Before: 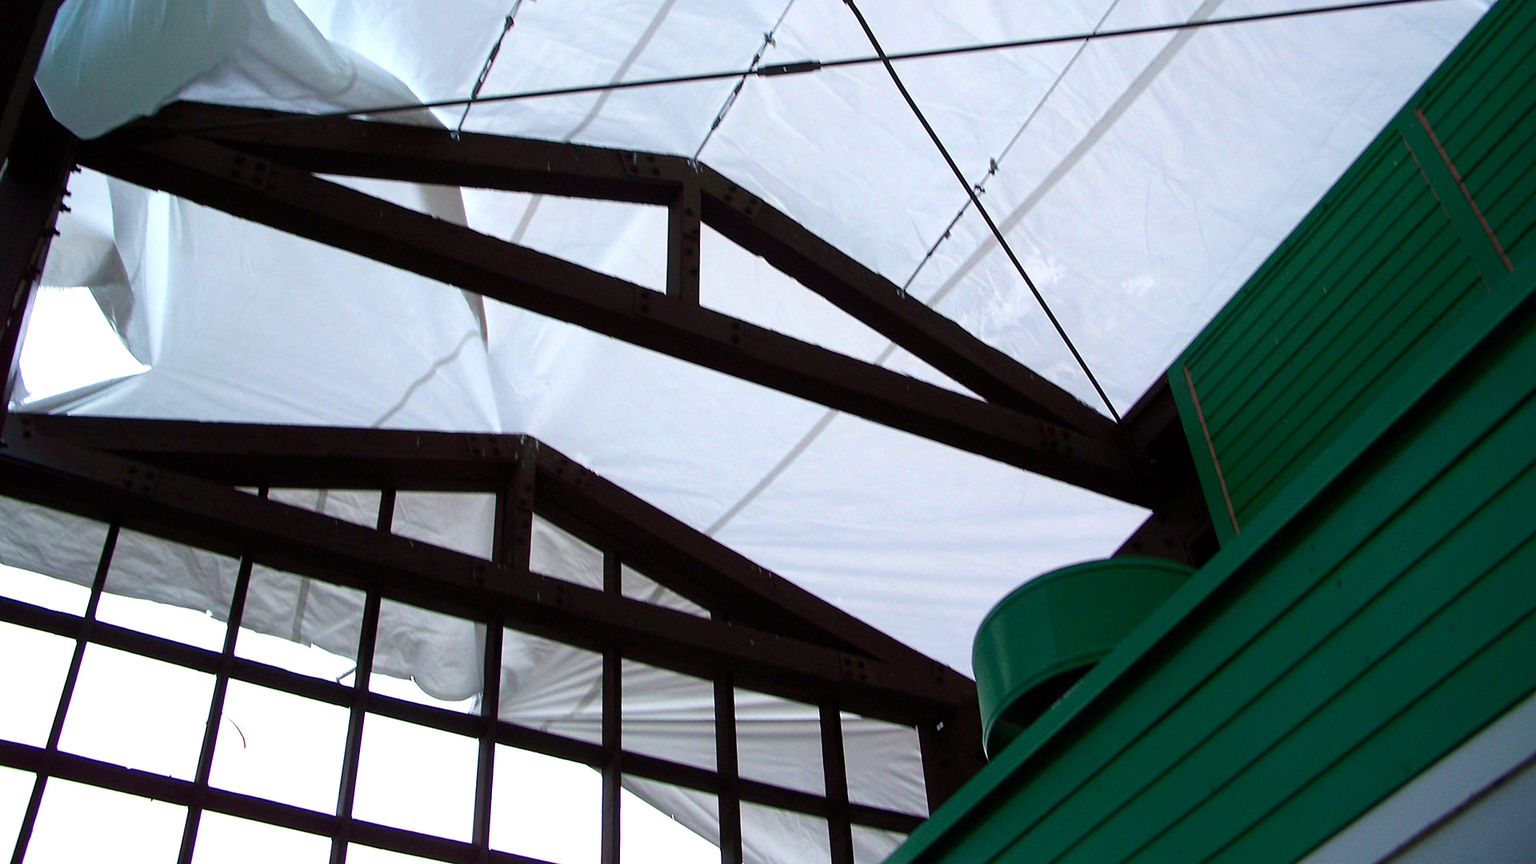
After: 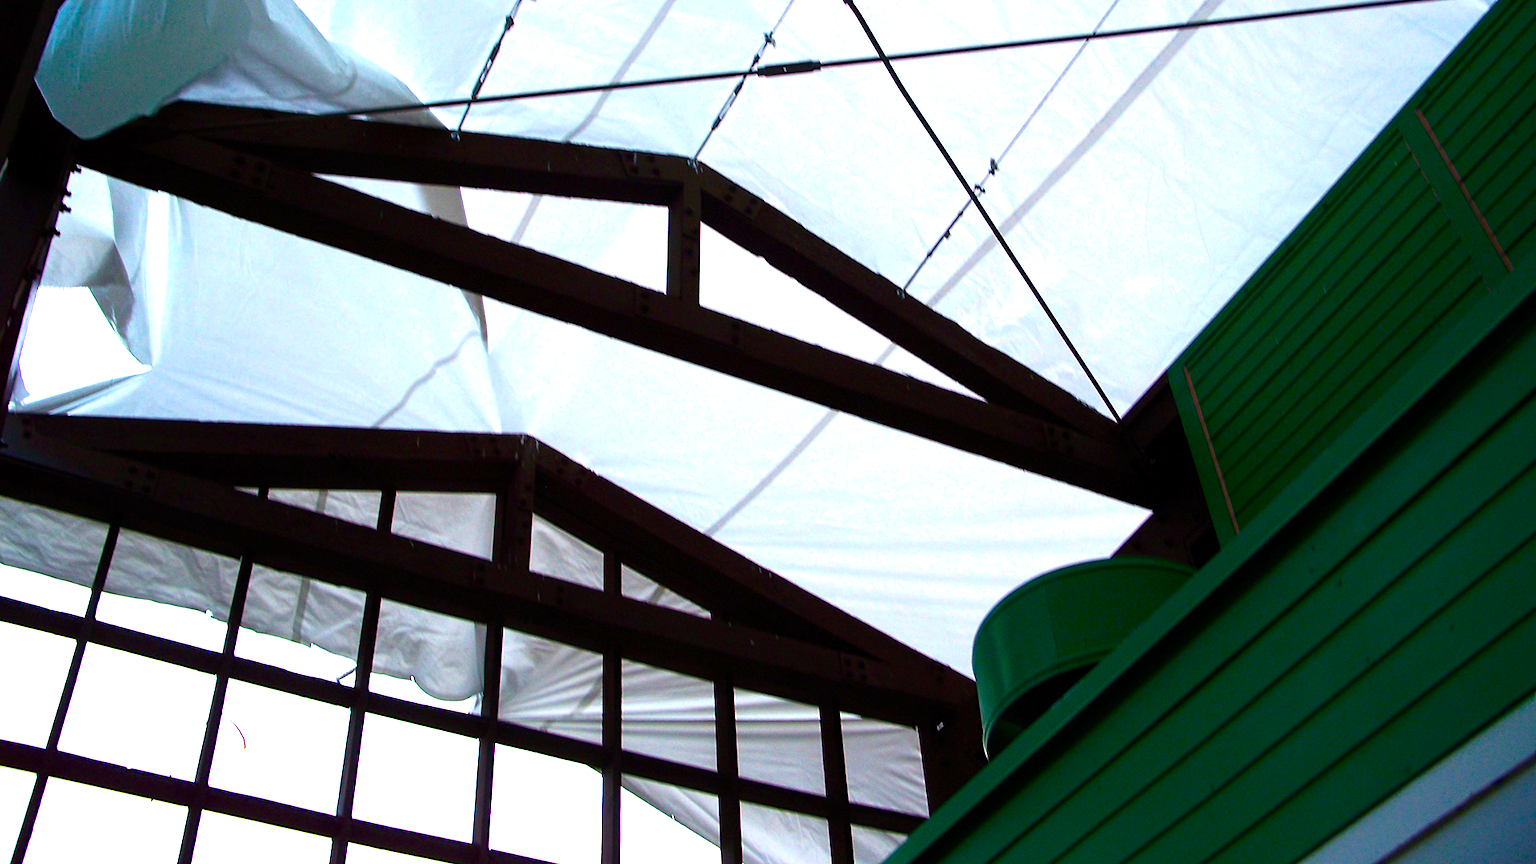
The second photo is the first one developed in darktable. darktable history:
color zones: curves: ch1 [(0, 0.455) (0.063, 0.455) (0.286, 0.495) (0.429, 0.5) (0.571, 0.5) (0.714, 0.5) (0.857, 0.5) (1, 0.455)]; ch2 [(0, 0.532) (0.063, 0.521) (0.233, 0.447) (0.429, 0.489) (0.571, 0.5) (0.714, 0.5) (0.857, 0.5) (1, 0.532)]
color balance rgb: linear chroma grading › global chroma 9%, perceptual saturation grading › global saturation 36%, perceptual saturation grading › shadows 35%, perceptual brilliance grading › global brilliance 15%, perceptual brilliance grading › shadows -35%, global vibrance 15%
